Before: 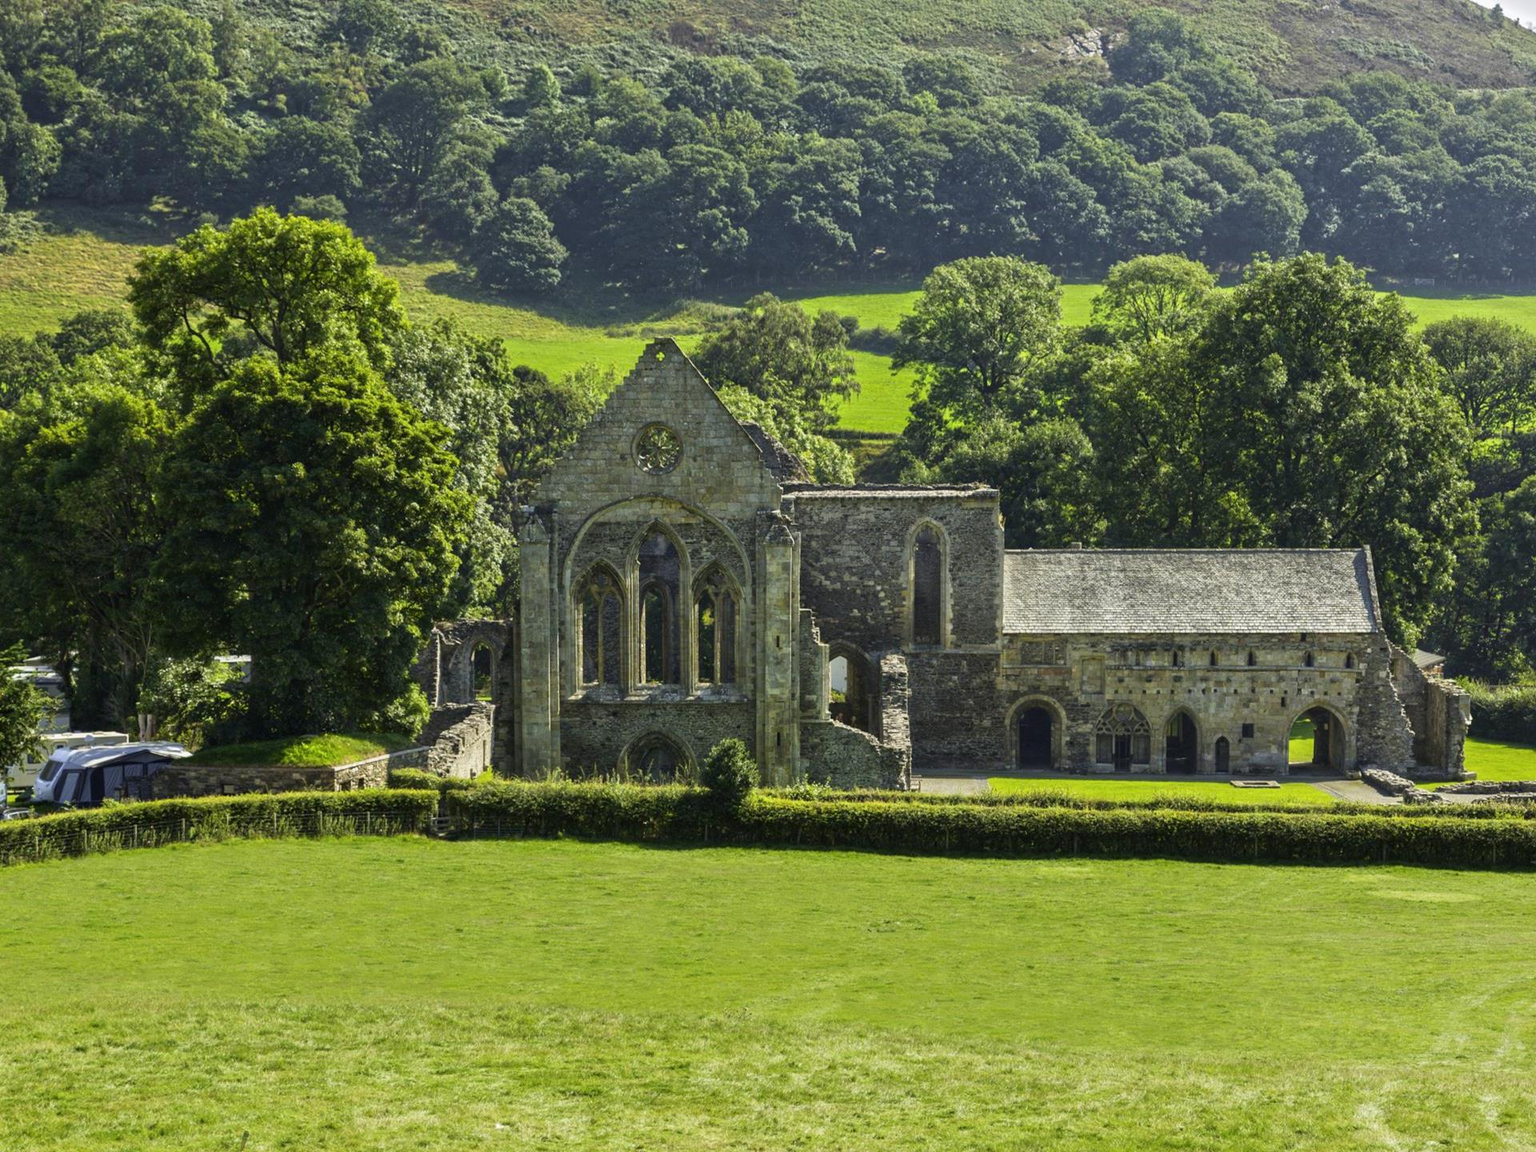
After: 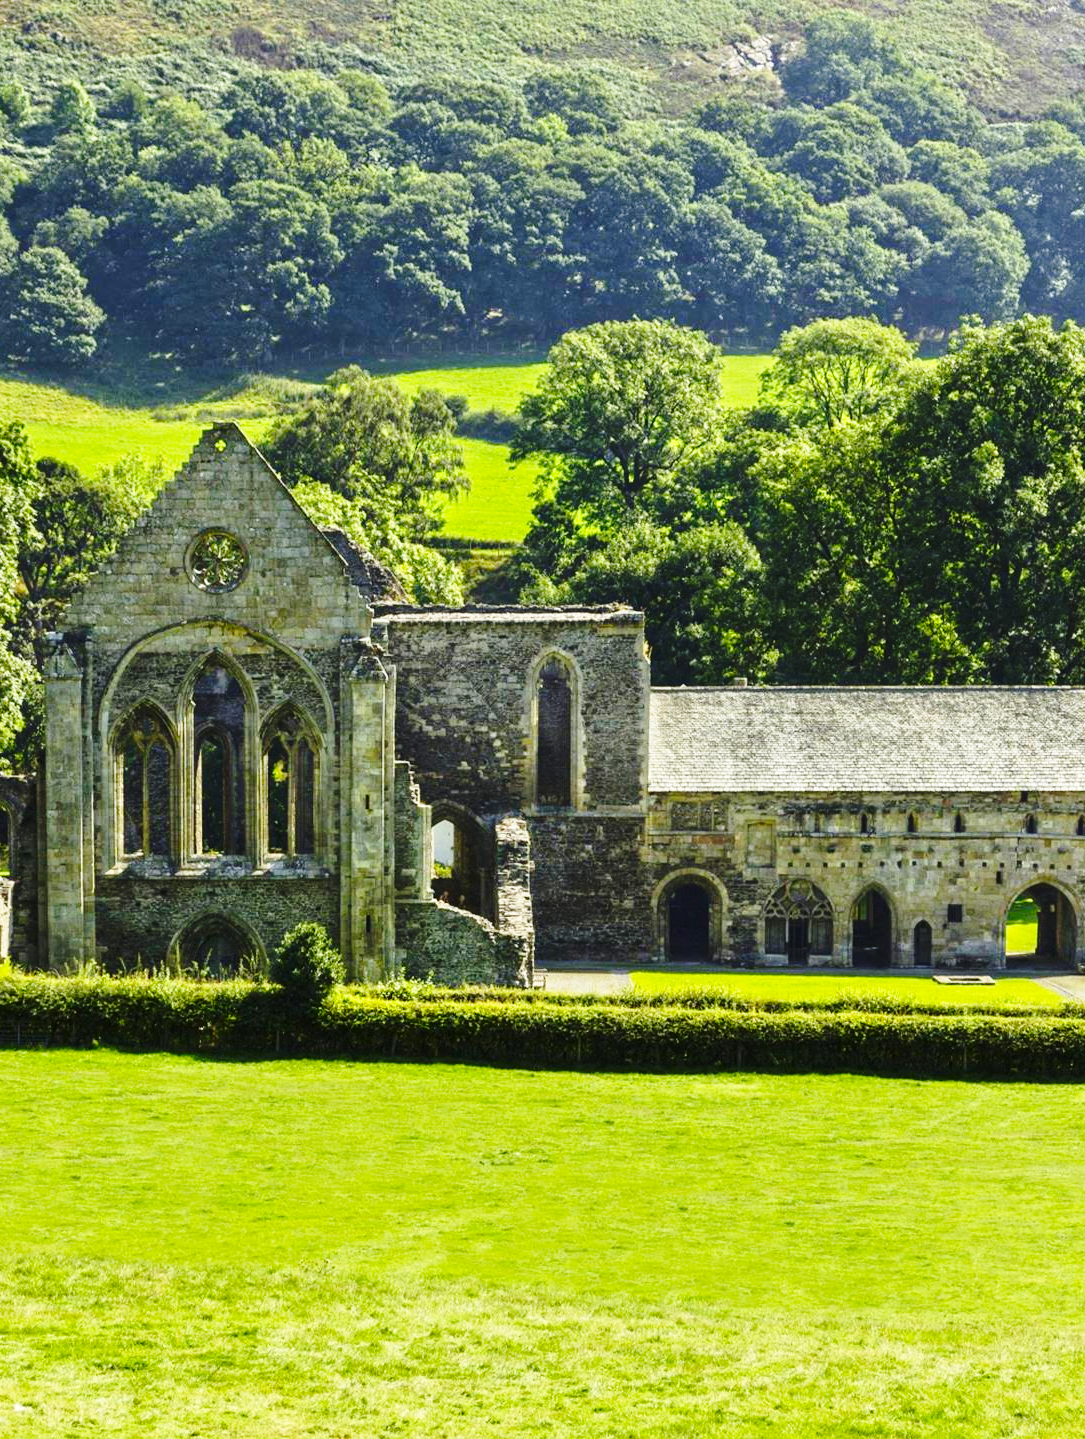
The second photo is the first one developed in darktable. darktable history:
contrast brightness saturation: contrast 0.082, saturation 0.197
exposure: exposure -0.025 EV, compensate exposure bias true, compensate highlight preservation false
crop: left 31.553%, top 0.02%, right 11.915%
base curve: curves: ch0 [(0, 0) (0.036, 0.037) (0.121, 0.228) (0.46, 0.76) (0.859, 0.983) (1, 1)], preserve colors none
